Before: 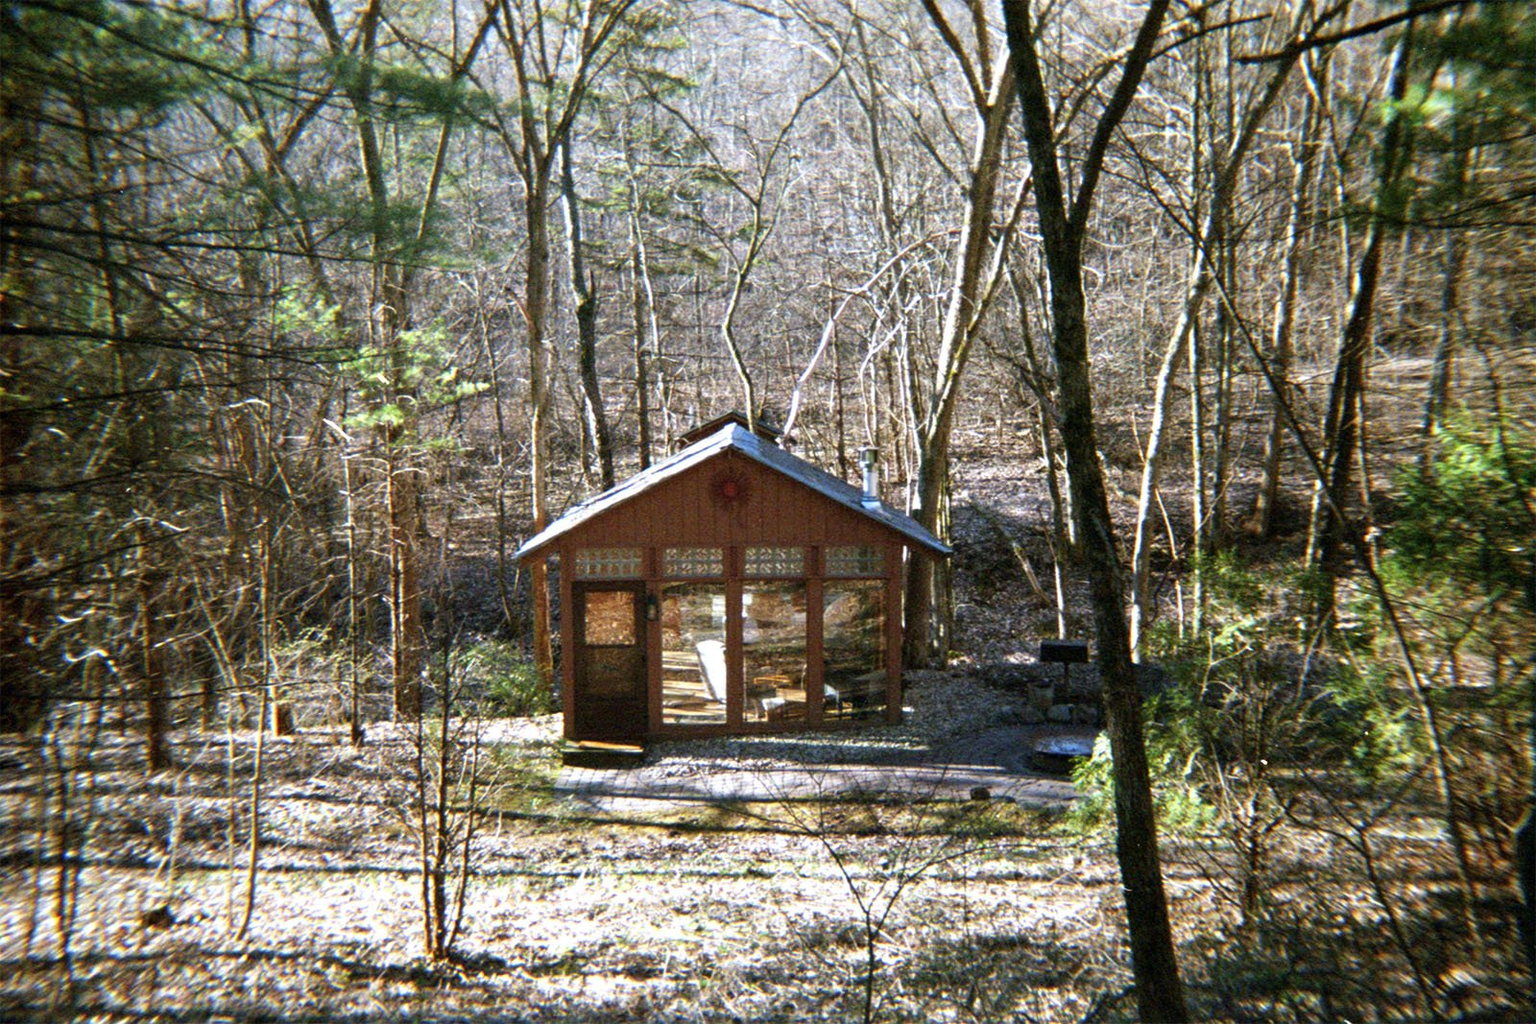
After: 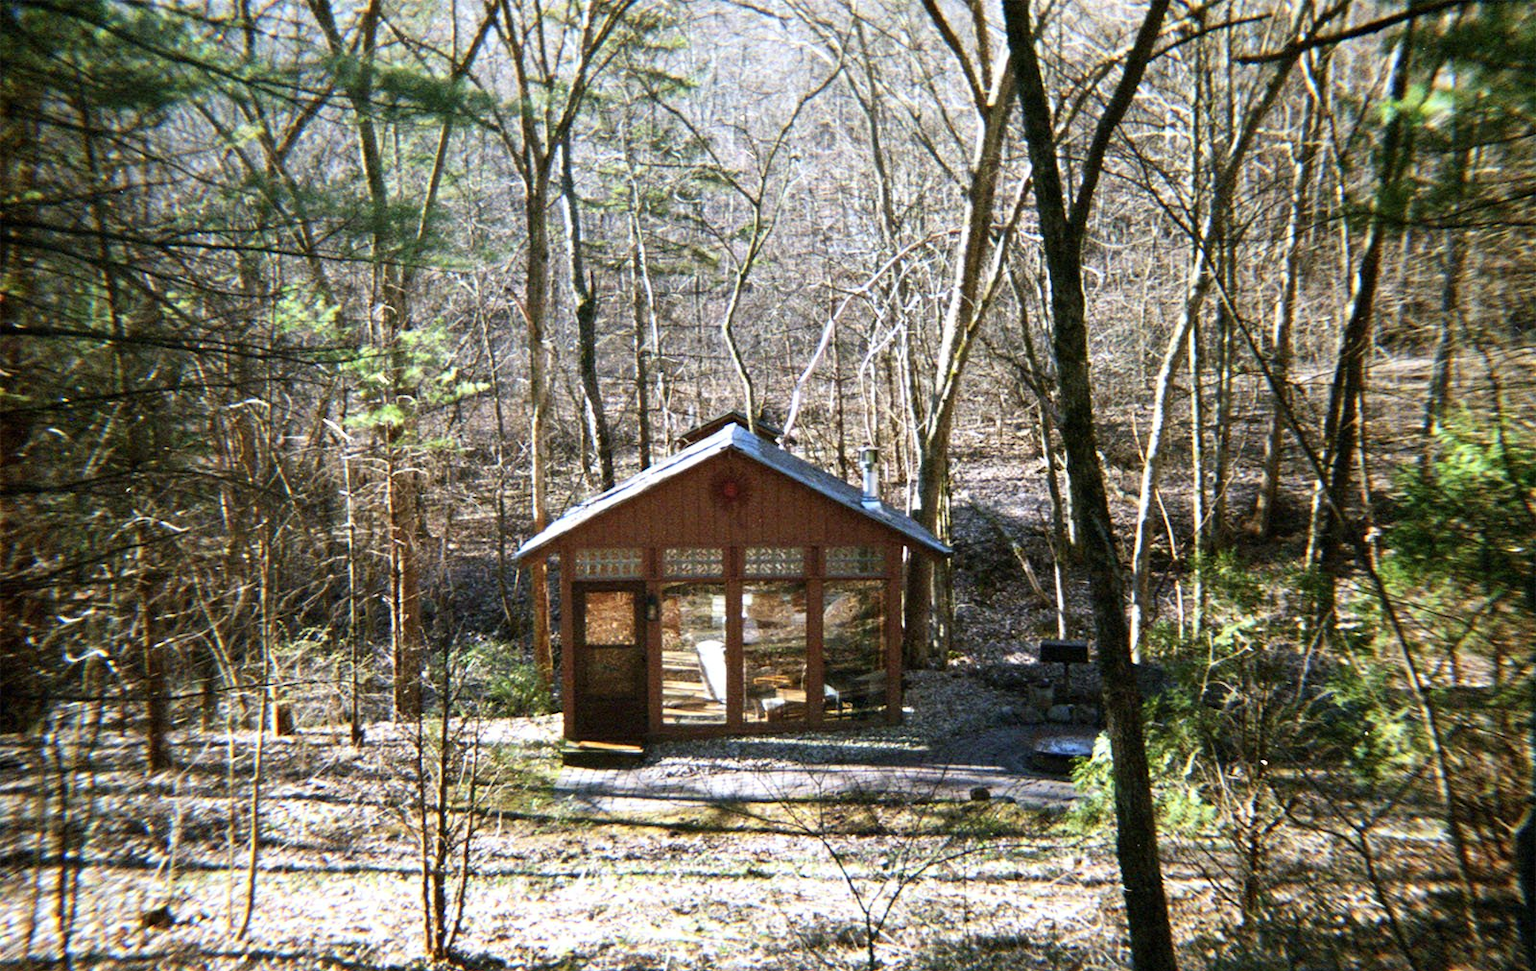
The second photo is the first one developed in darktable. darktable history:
crop and rotate: top 0%, bottom 5.097%
contrast brightness saturation: contrast 0.15, brightness 0.05
